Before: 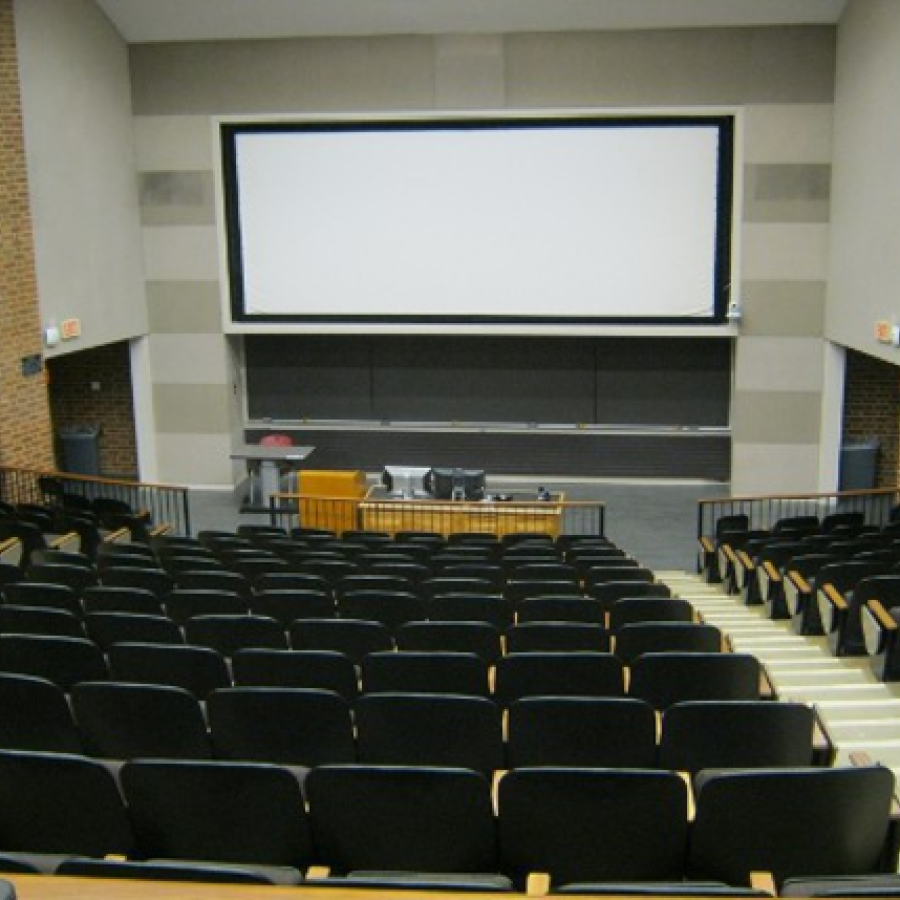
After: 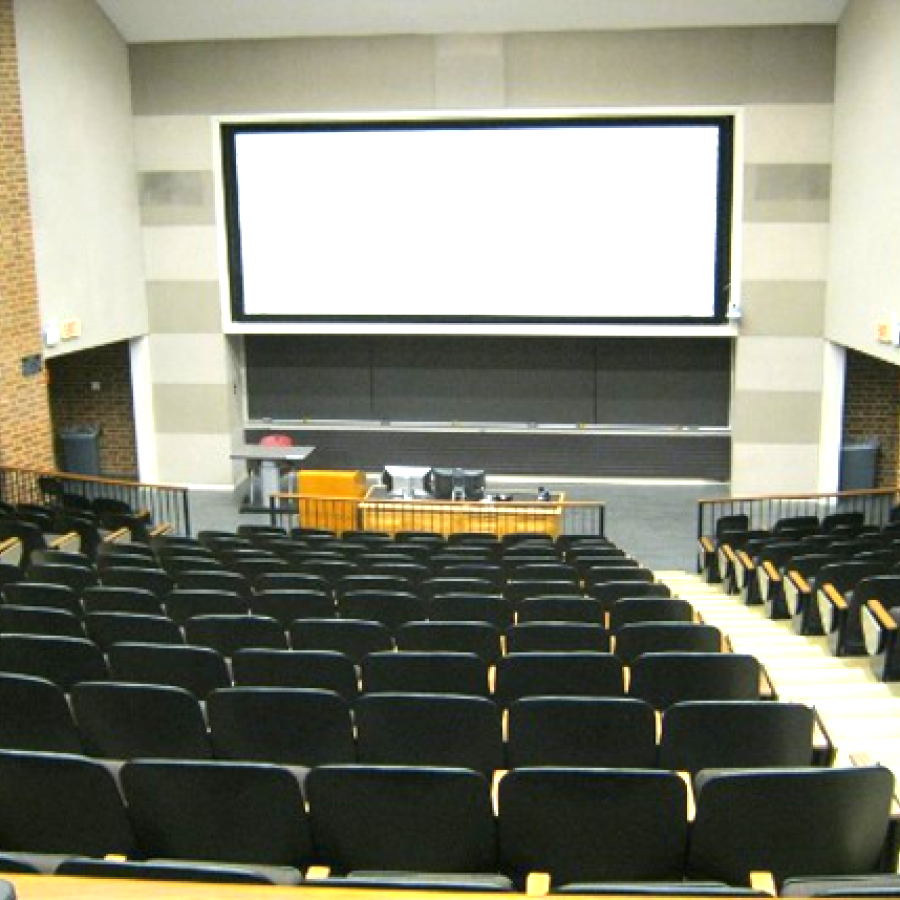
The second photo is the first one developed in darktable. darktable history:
tone equalizer: on, module defaults
exposure: black level correction 0, exposure 1.2 EV, compensate exposure bias true, compensate highlight preservation false
